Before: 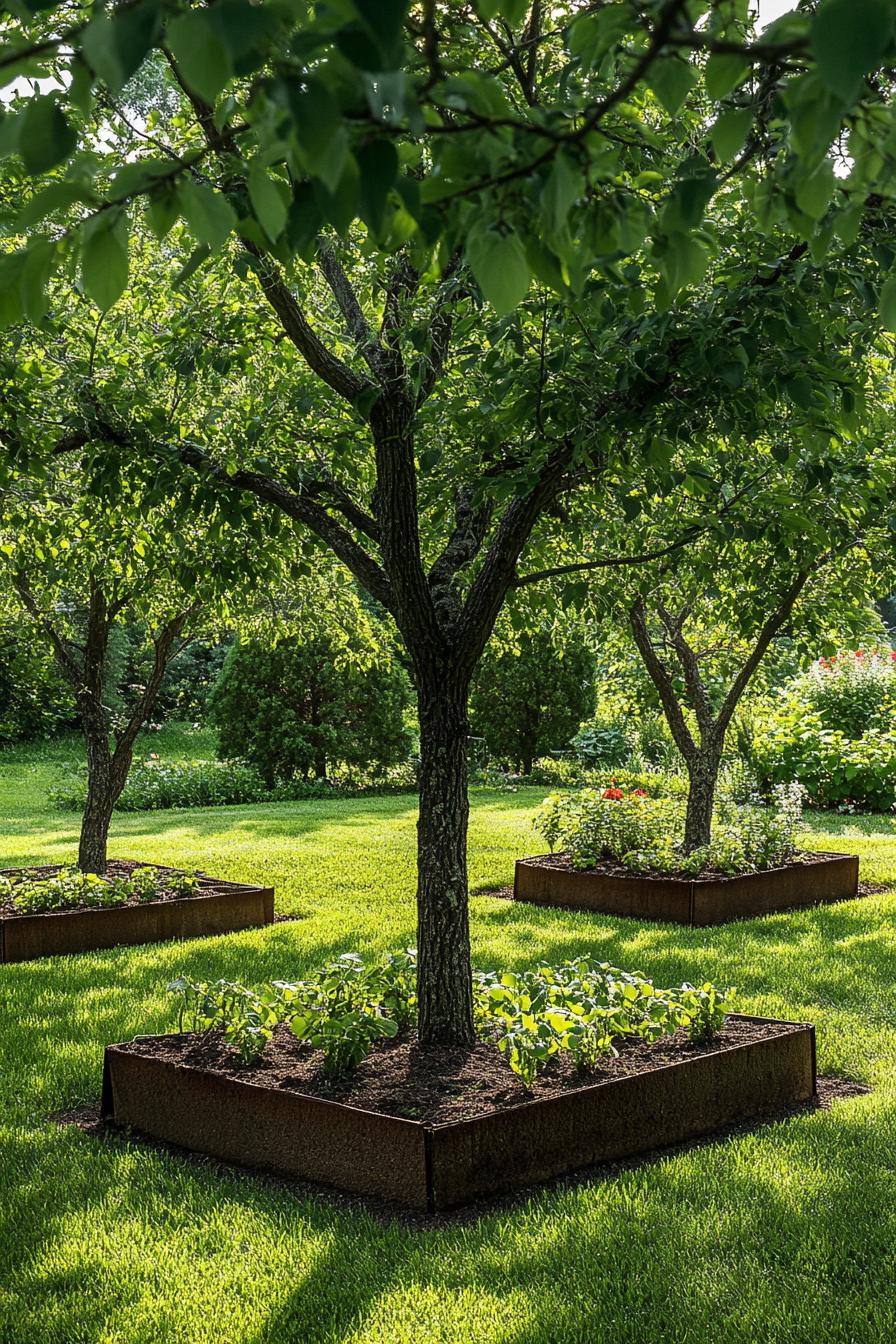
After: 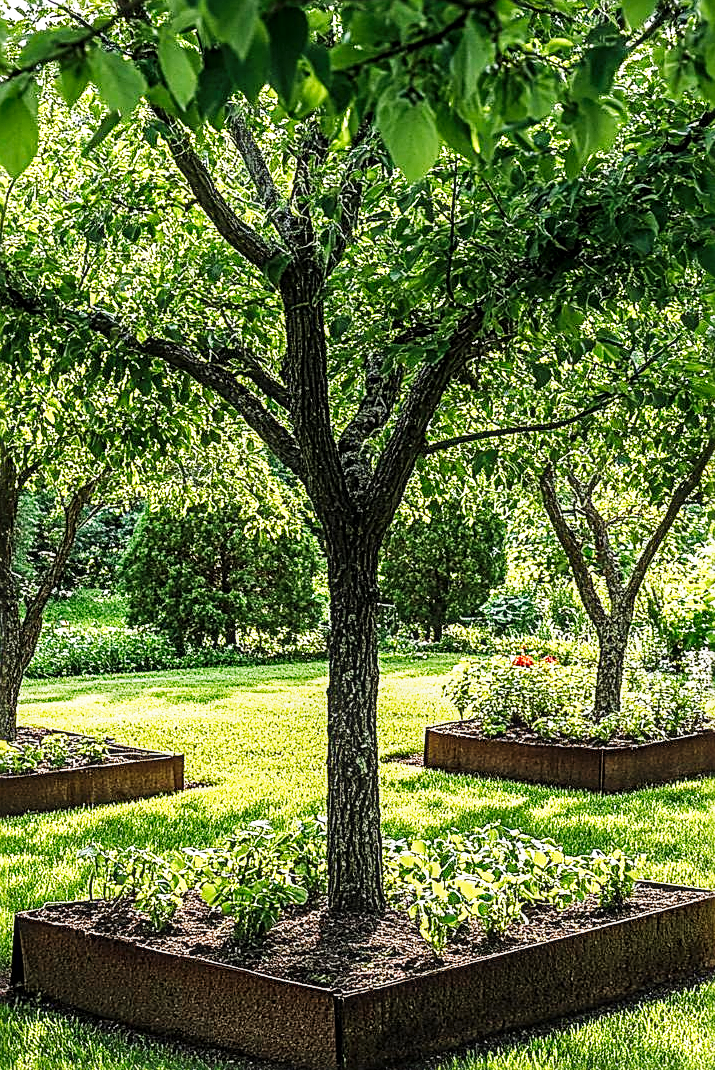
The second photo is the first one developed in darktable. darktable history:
local contrast: detail 130%
sharpen: radius 2.575, amount 0.693
tone equalizer: on, module defaults
crop and rotate: left 10.139%, top 9.926%, right 10.028%, bottom 10.44%
base curve: curves: ch0 [(0, 0) (0.018, 0.026) (0.143, 0.37) (0.33, 0.731) (0.458, 0.853) (0.735, 0.965) (0.905, 0.986) (1, 1)], preserve colors none
